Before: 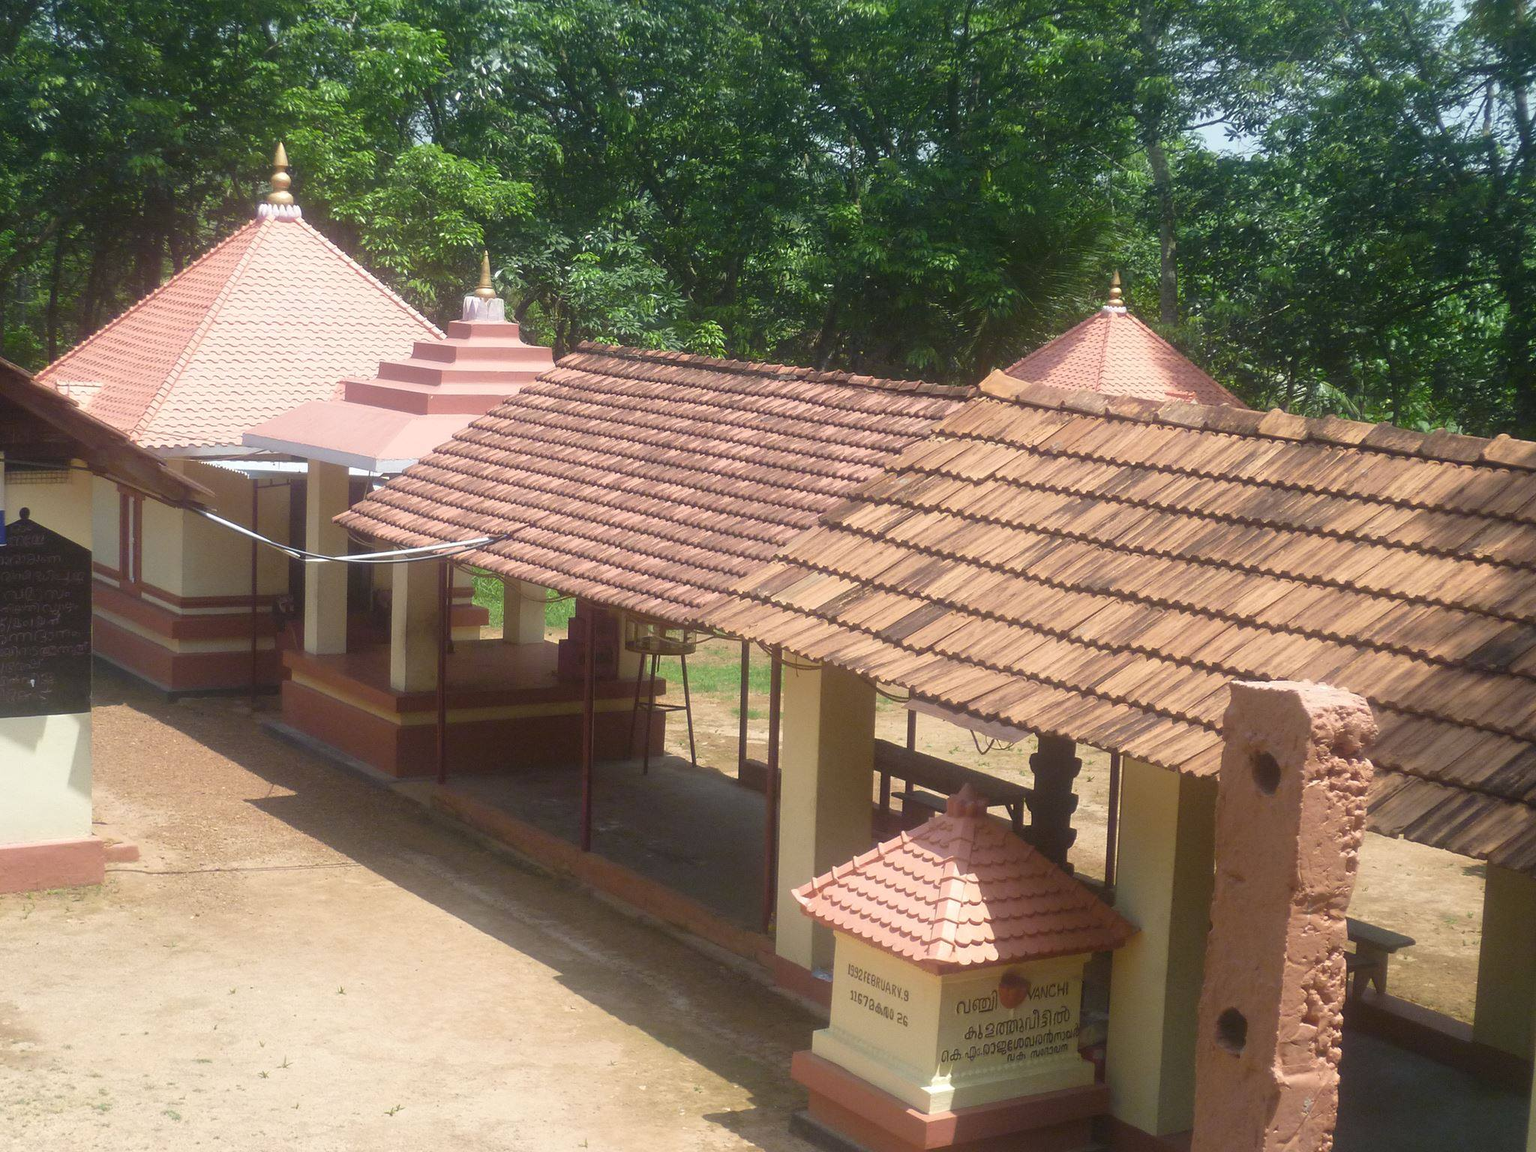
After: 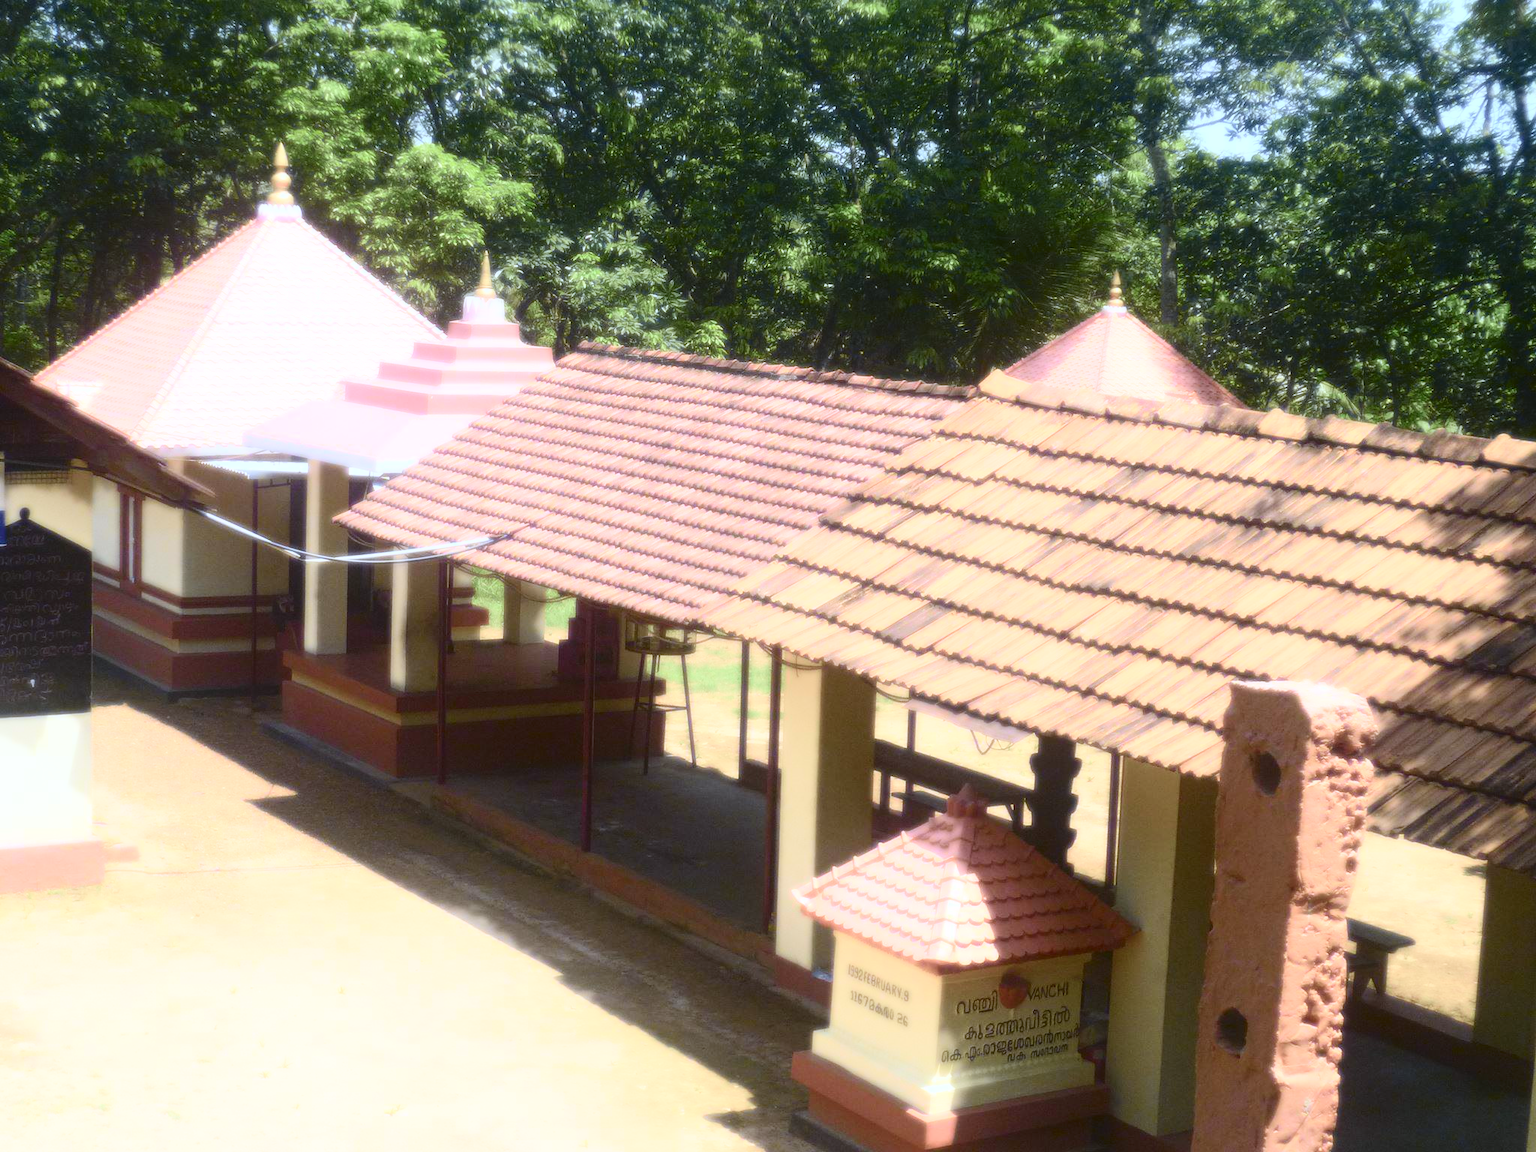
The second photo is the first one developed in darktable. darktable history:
tone curve: curves: ch0 [(0, 0.021) (0.049, 0.044) (0.158, 0.113) (0.351, 0.331) (0.485, 0.505) (0.656, 0.696) (0.868, 0.887) (1, 0.969)]; ch1 [(0, 0) (0.322, 0.328) (0.434, 0.438) (0.473, 0.477) (0.502, 0.503) (0.522, 0.526) (0.564, 0.591) (0.602, 0.632) (0.677, 0.701) (0.859, 0.885) (1, 1)]; ch2 [(0, 0) (0.33, 0.301) (0.452, 0.434) (0.502, 0.505) (0.535, 0.554) (0.565, 0.598) (0.618, 0.629) (1, 1)], color space Lab, independent channels, preserve colors none
white balance: red 0.954, blue 1.079
bloom: size 0%, threshold 54.82%, strength 8.31%
